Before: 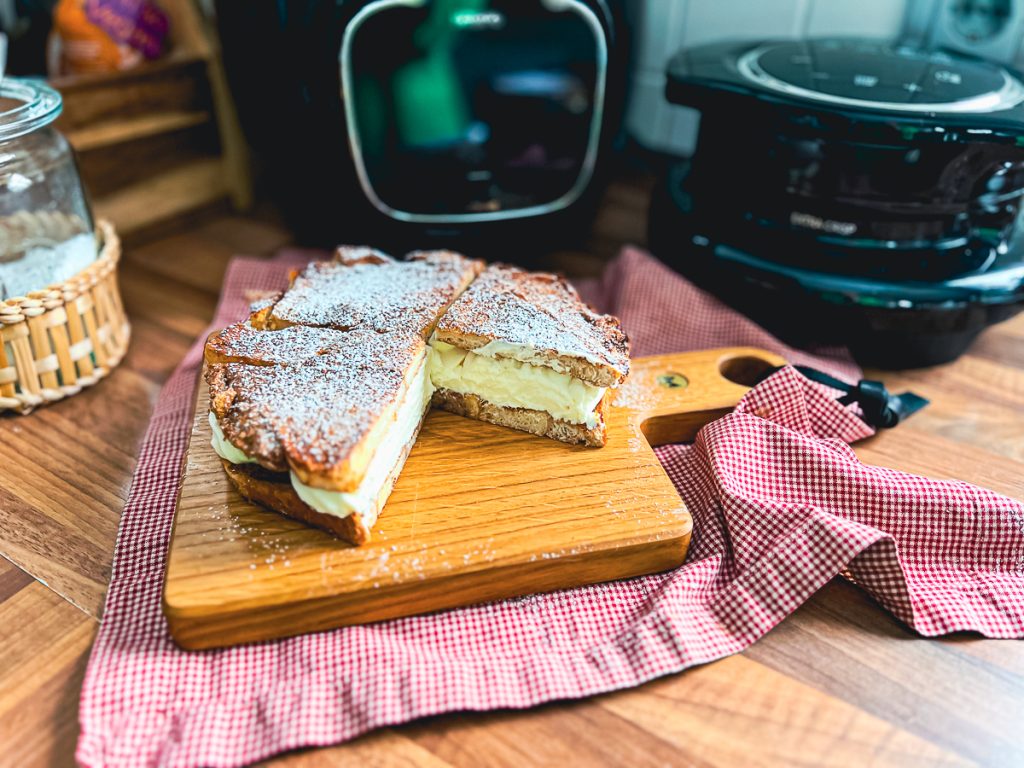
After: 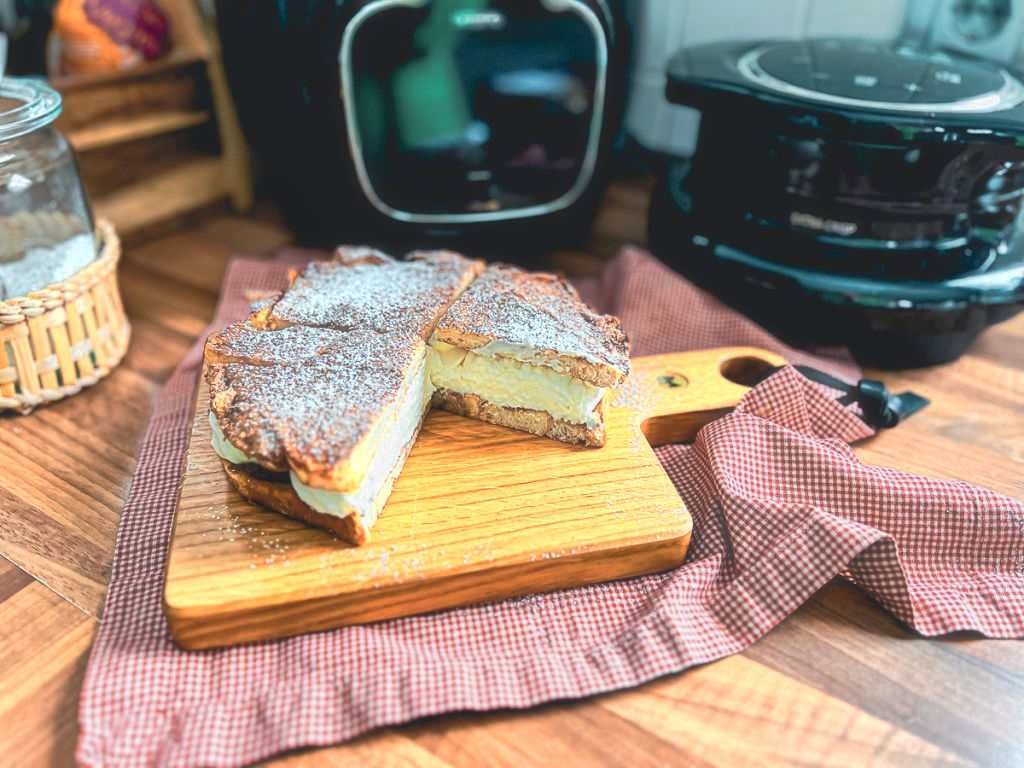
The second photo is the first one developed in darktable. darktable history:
color zones: curves: ch0 [(0.018, 0.548) (0.197, 0.654) (0.425, 0.447) (0.605, 0.658) (0.732, 0.579)]; ch1 [(0.105, 0.531) (0.224, 0.531) (0.386, 0.39) (0.618, 0.456) (0.732, 0.456) (0.956, 0.421)]; ch2 [(0.039, 0.583) (0.215, 0.465) (0.399, 0.544) (0.465, 0.548) (0.614, 0.447) (0.724, 0.43) (0.882, 0.623) (0.956, 0.632)]
shadows and highlights: highlights -59.7
haze removal: strength -0.1, compatibility mode true, adaptive false
